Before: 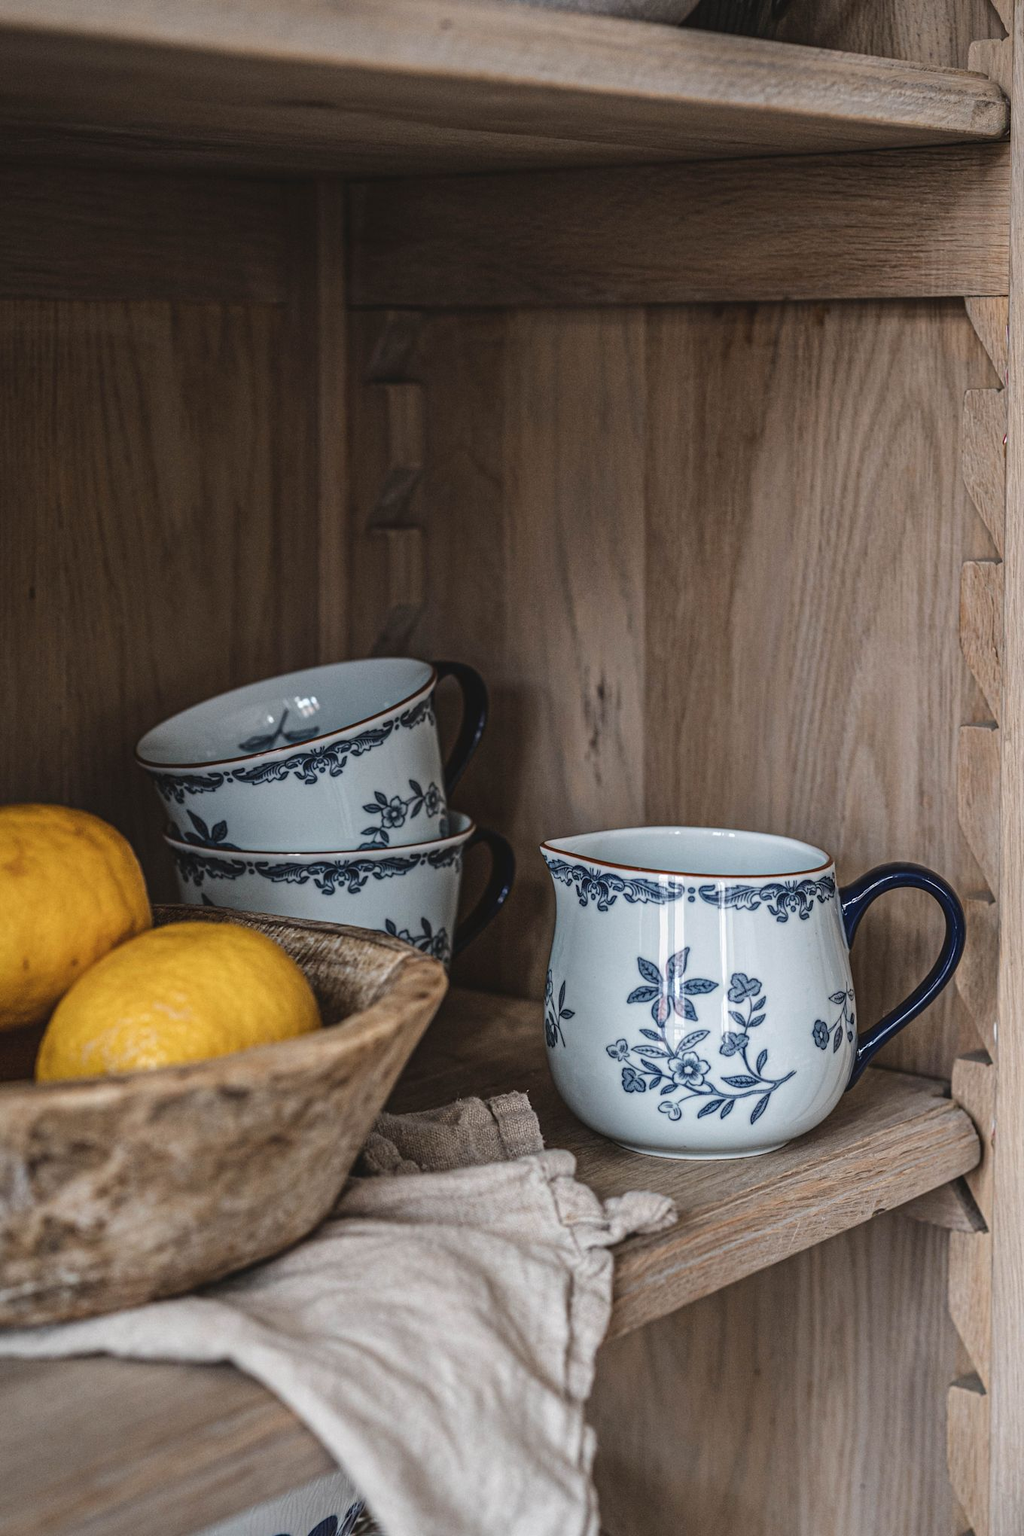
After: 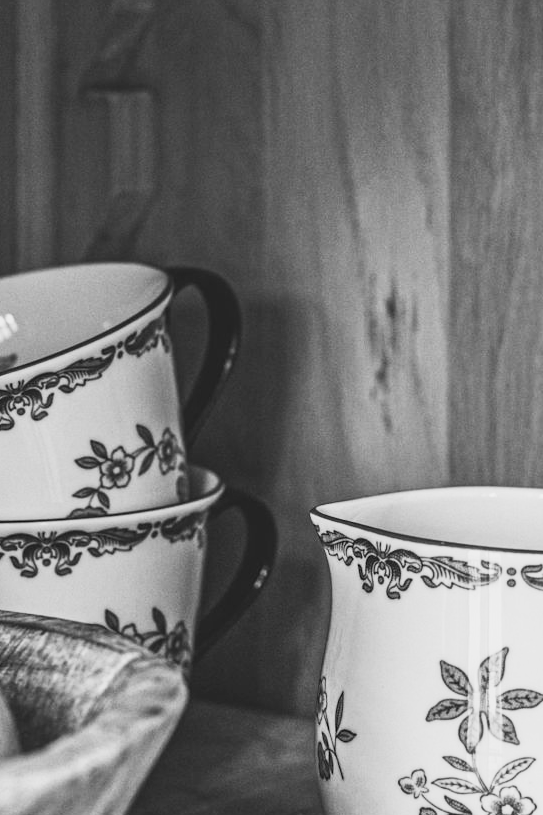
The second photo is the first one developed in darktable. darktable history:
monochrome: a 30.25, b 92.03
contrast brightness saturation: contrast 0.39, brightness 0.53
crop: left 30%, top 30%, right 30%, bottom 30%
